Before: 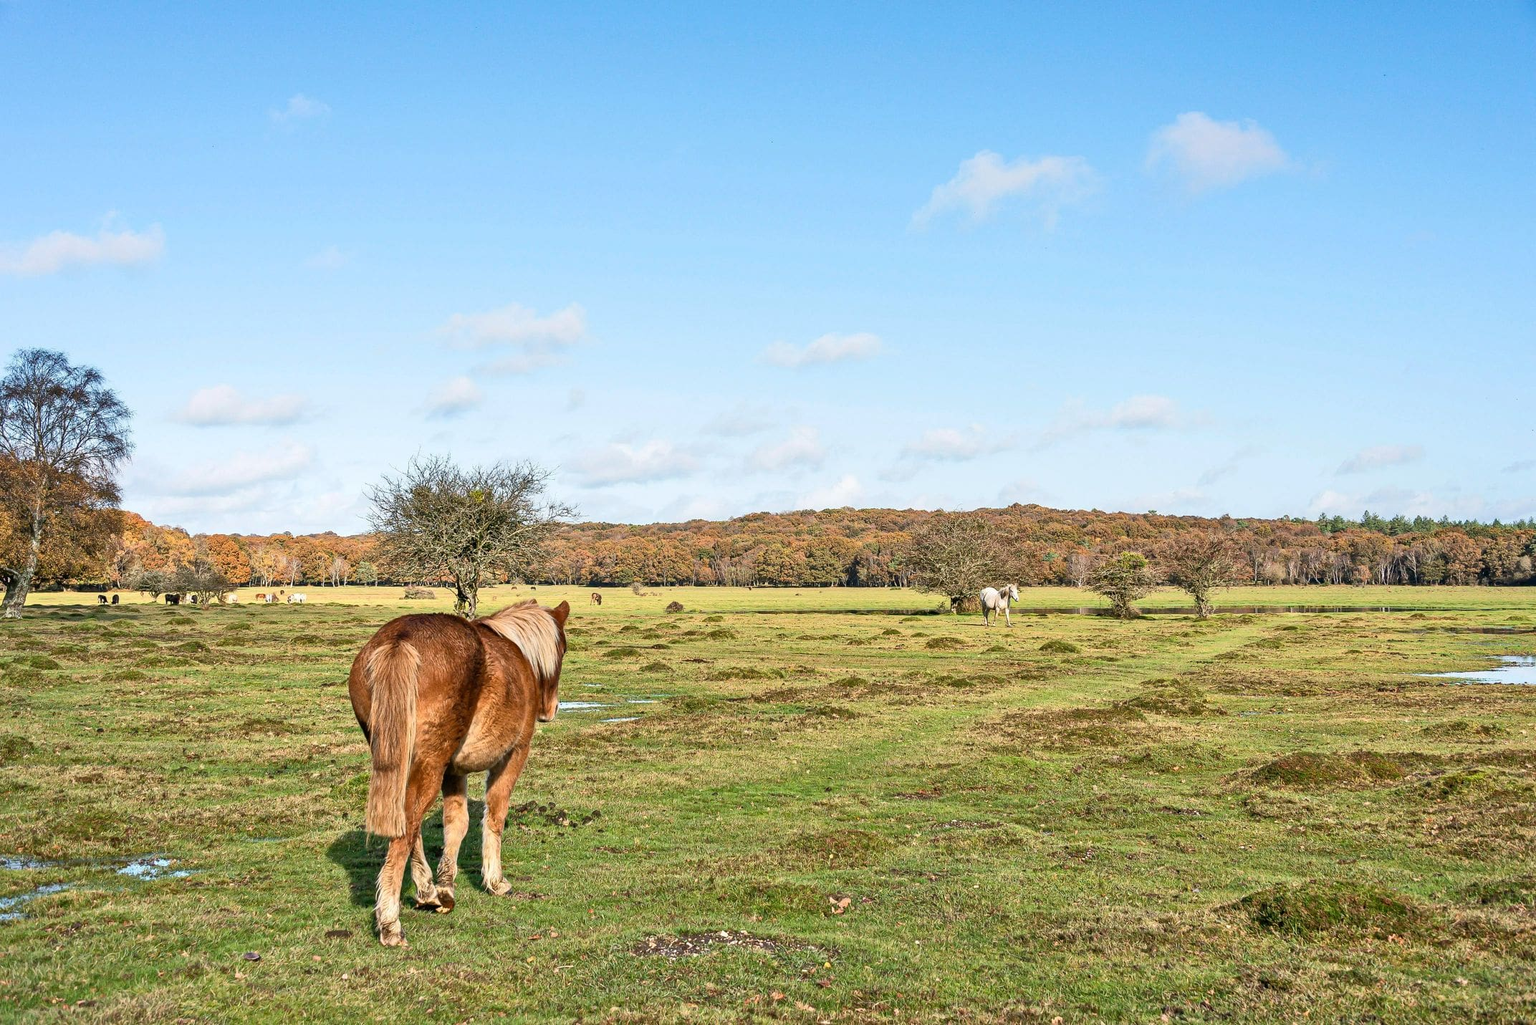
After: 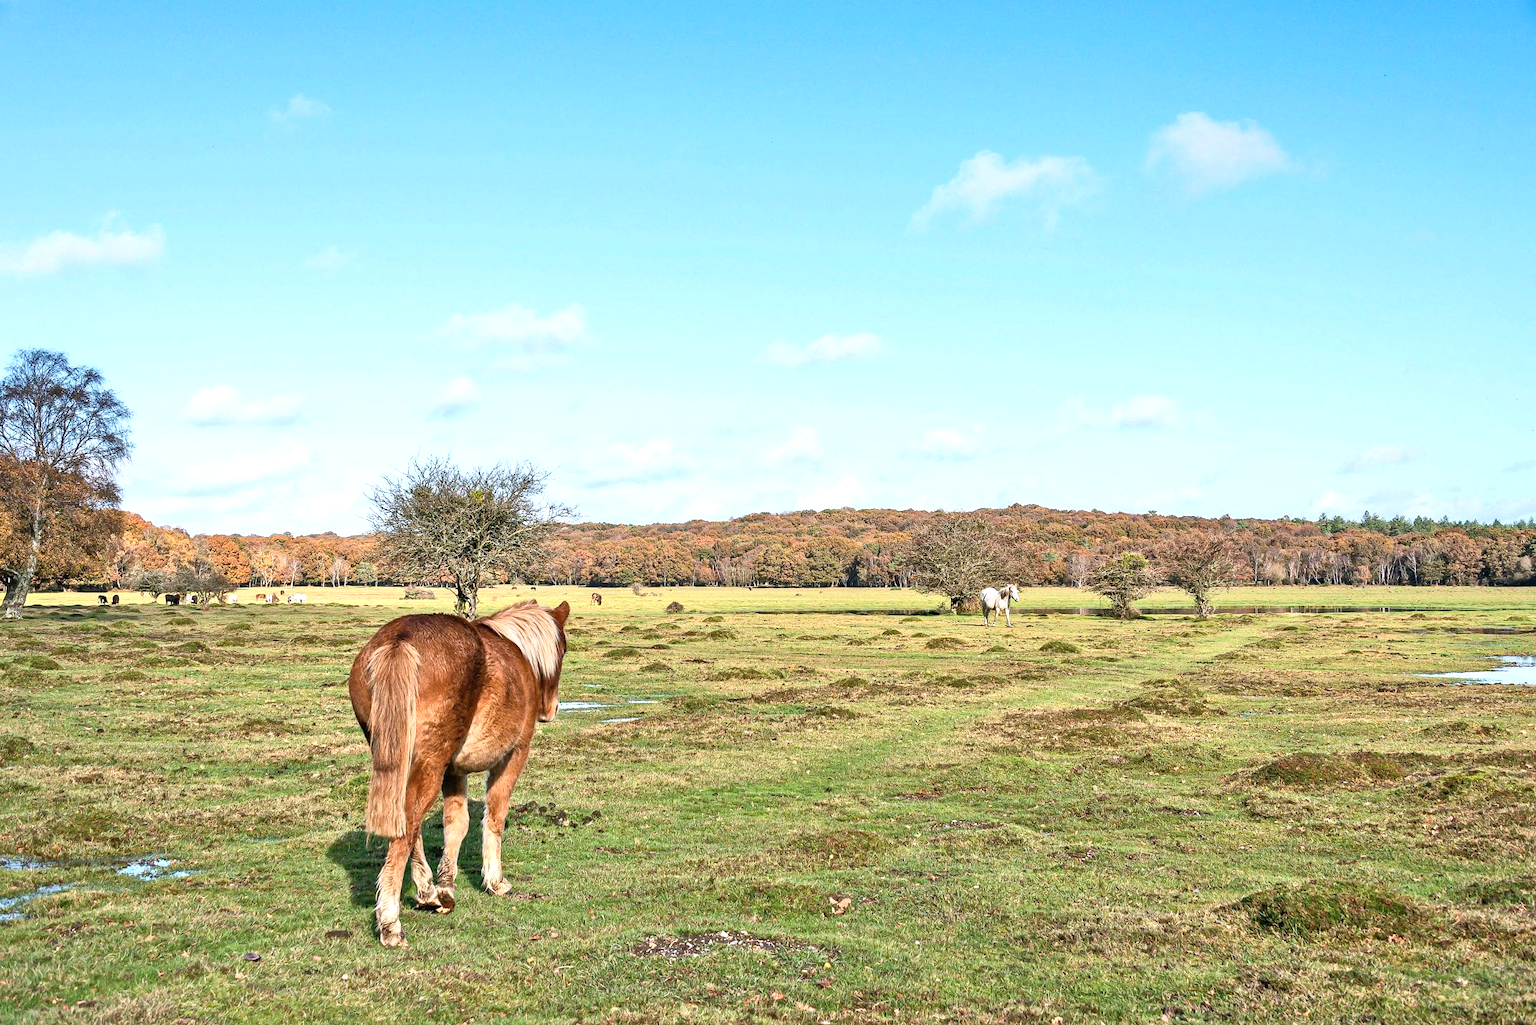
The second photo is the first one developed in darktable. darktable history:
color correction: highlights a* -0.772, highlights b* -8.92
white balance: red 1.009, blue 0.985
exposure: exposure 0.376 EV, compensate highlight preservation false
